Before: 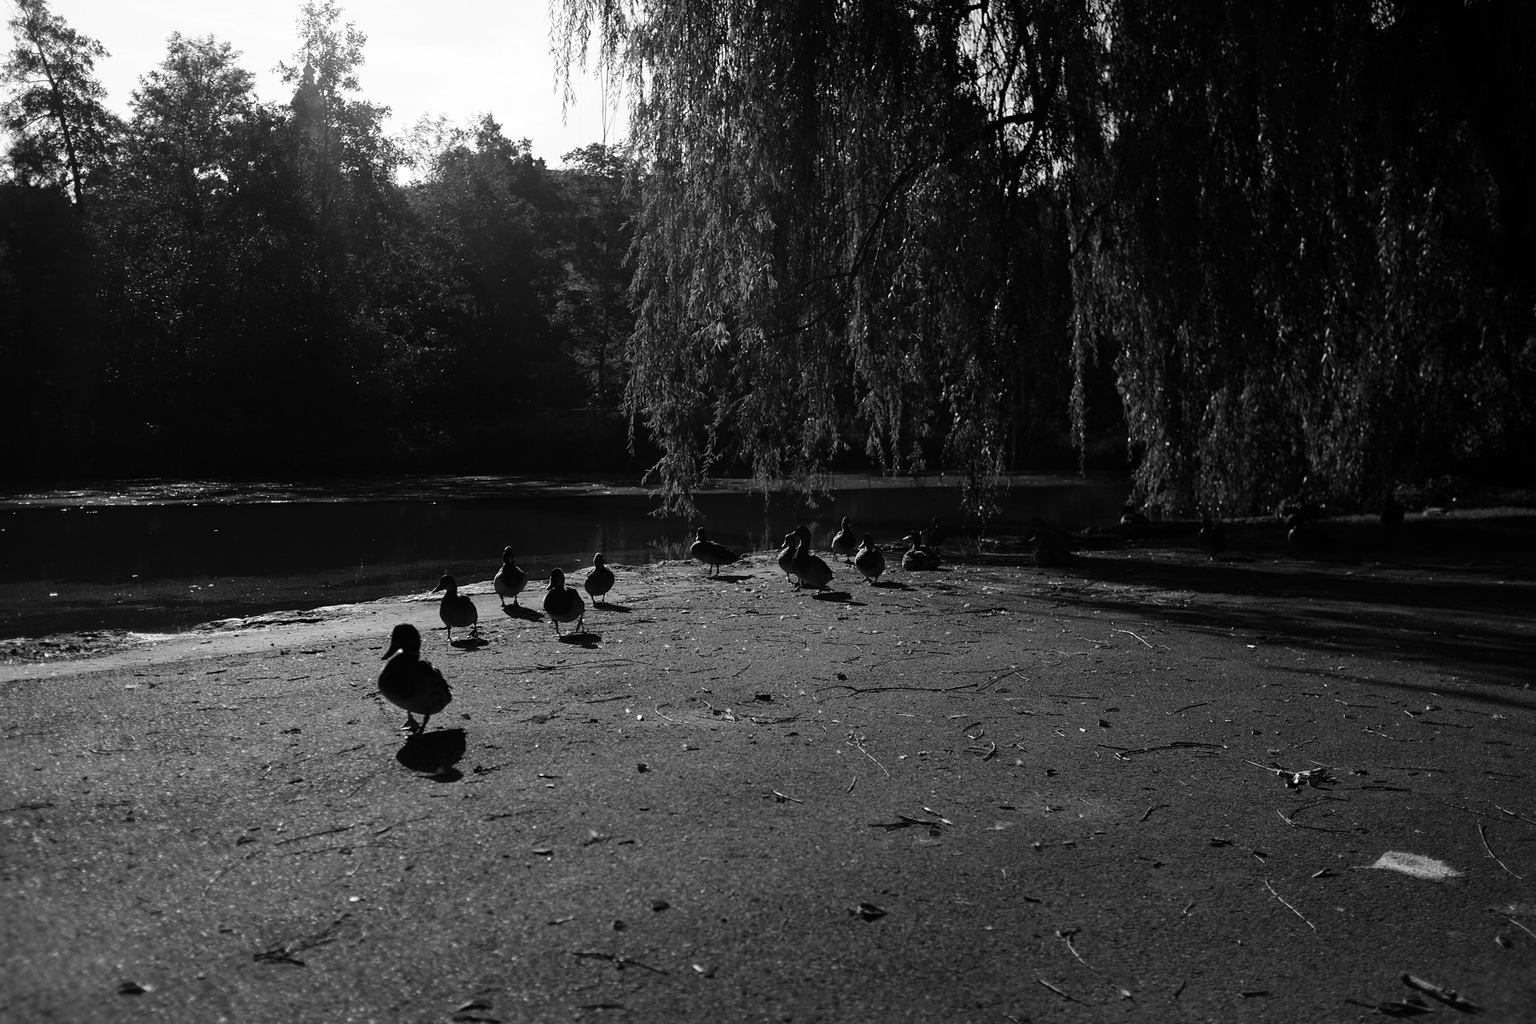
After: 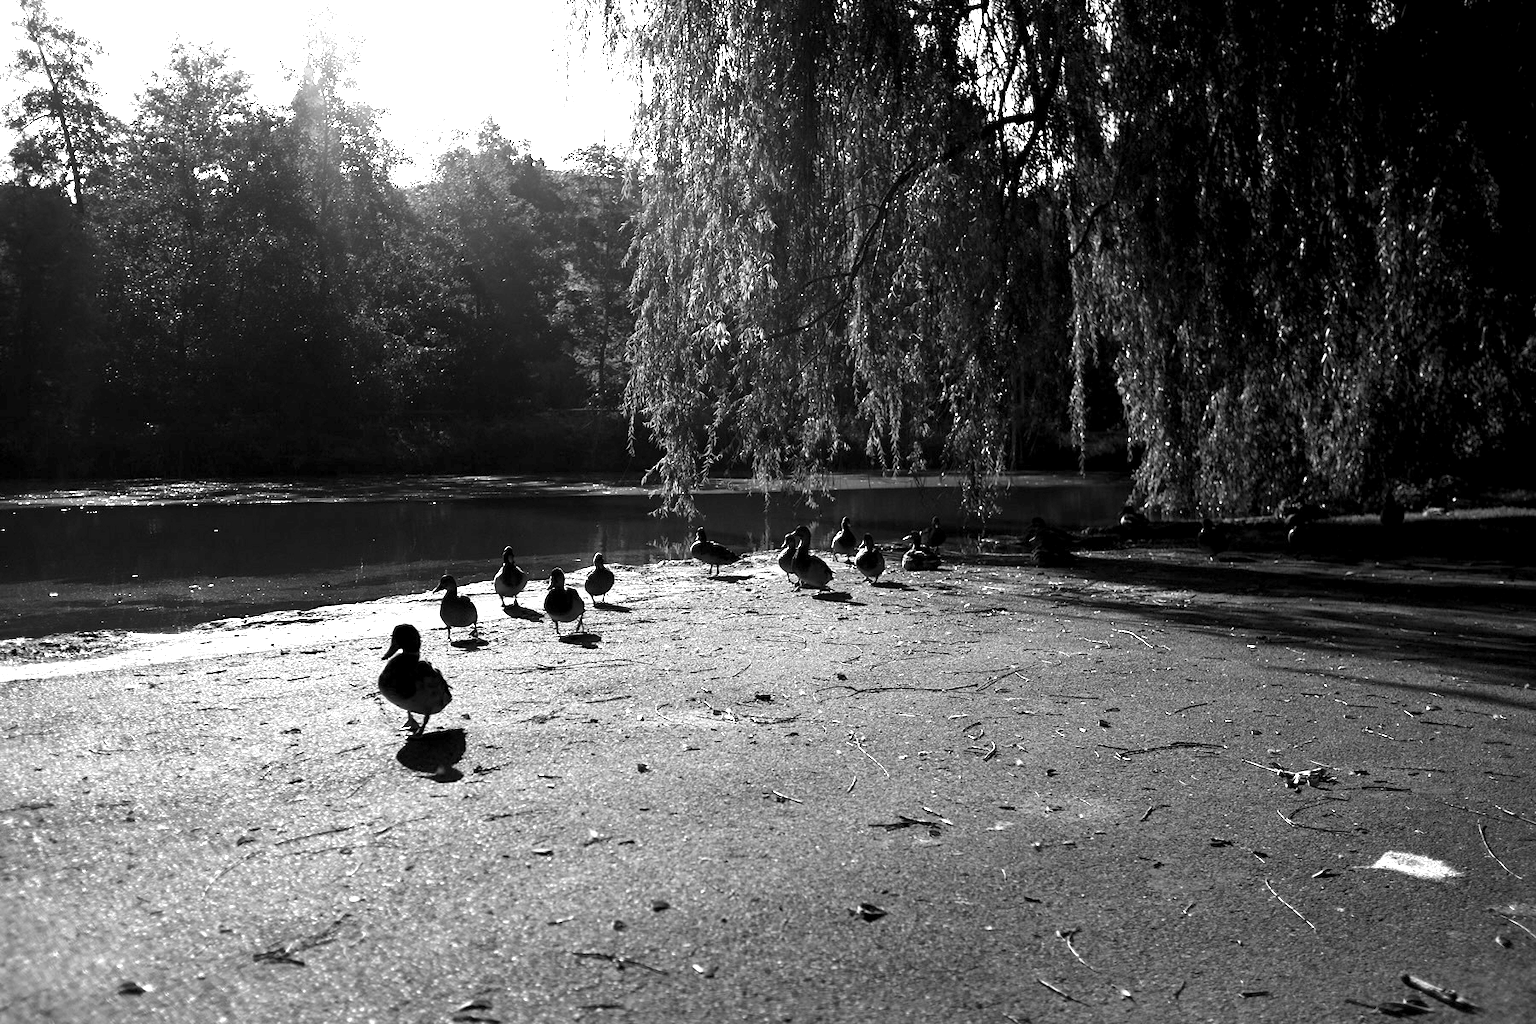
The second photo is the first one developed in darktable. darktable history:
color balance rgb: perceptual saturation grading › global saturation 0.852%, global vibrance 20%
exposure: black level correction 0.002, exposure 1.991 EV, compensate highlight preservation false
